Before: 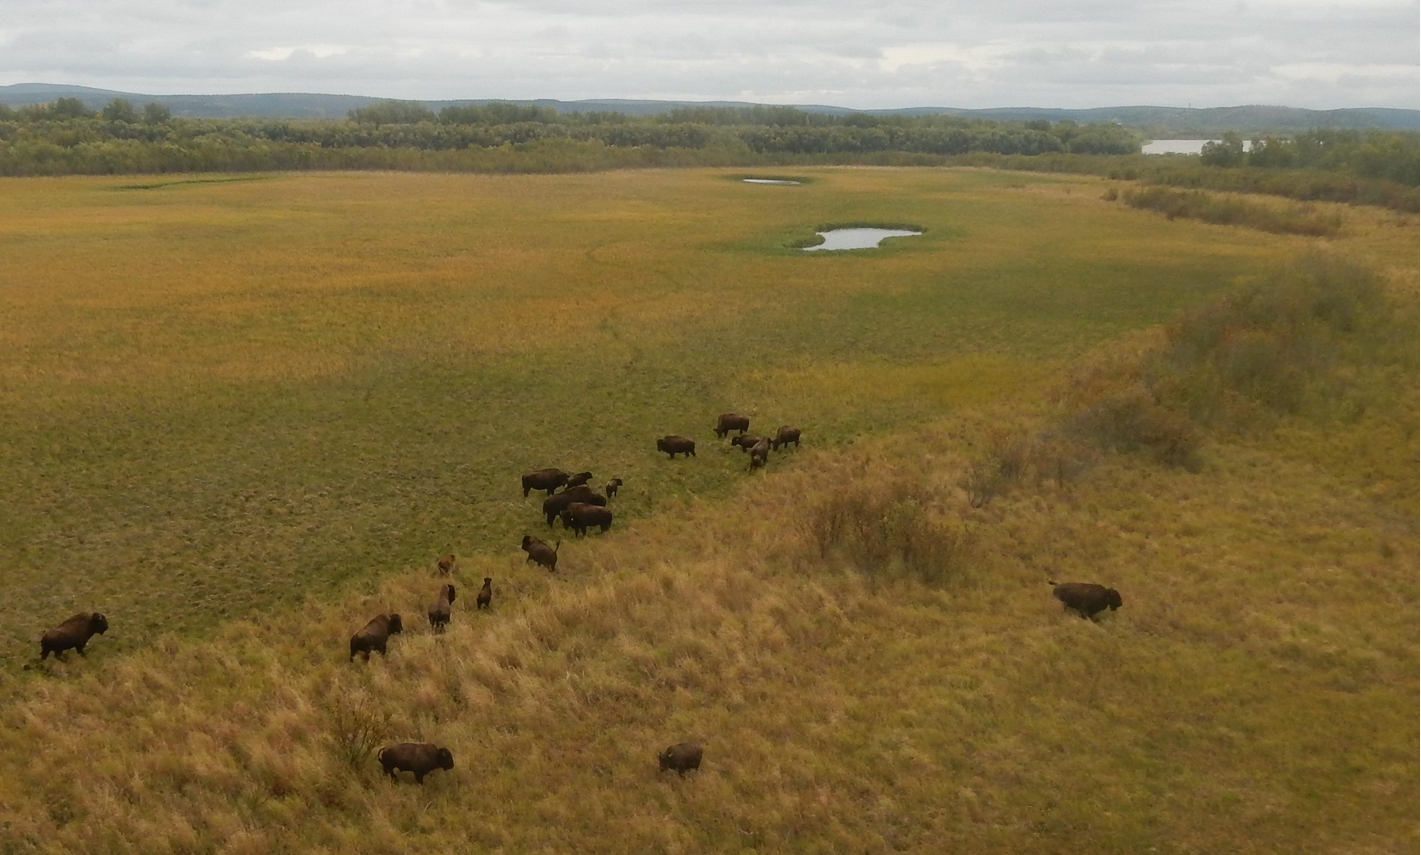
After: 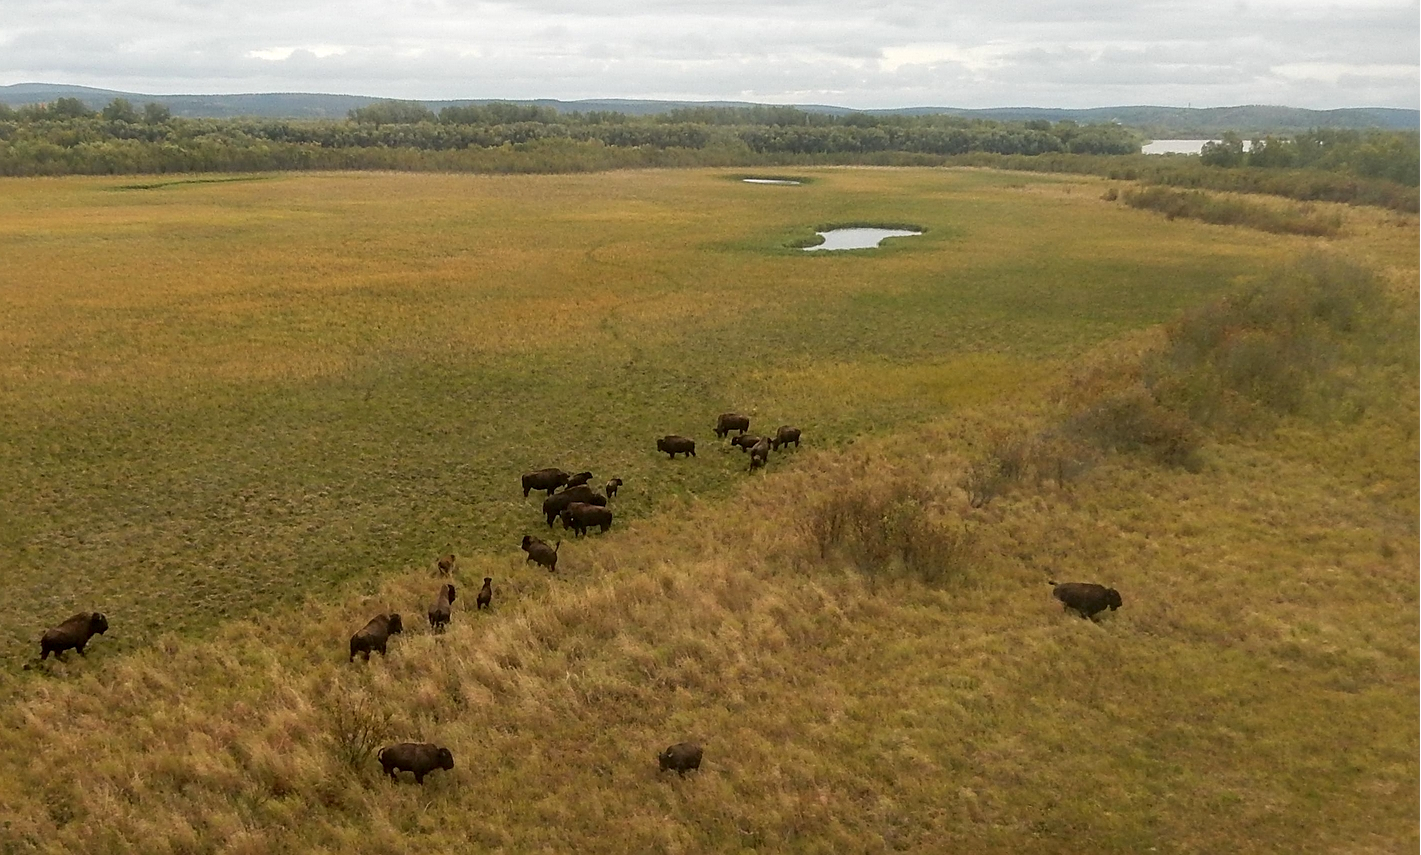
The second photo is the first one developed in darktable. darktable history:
sharpen: on, module defaults
exposure: exposure 0.203 EV, compensate exposure bias true, compensate highlight preservation false
local contrast: on, module defaults
